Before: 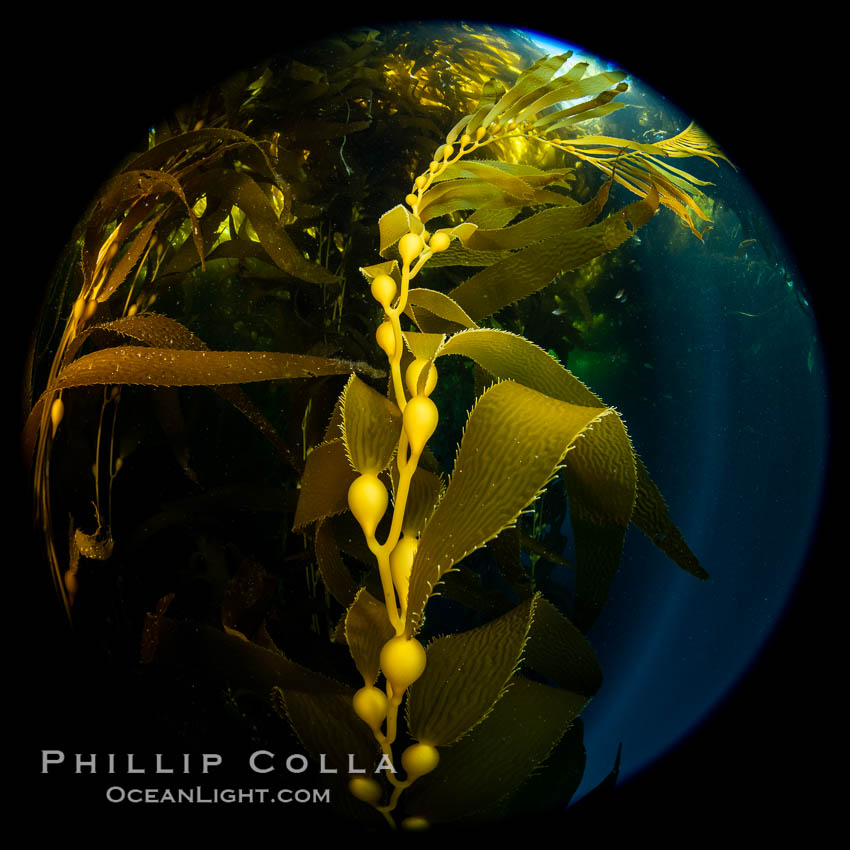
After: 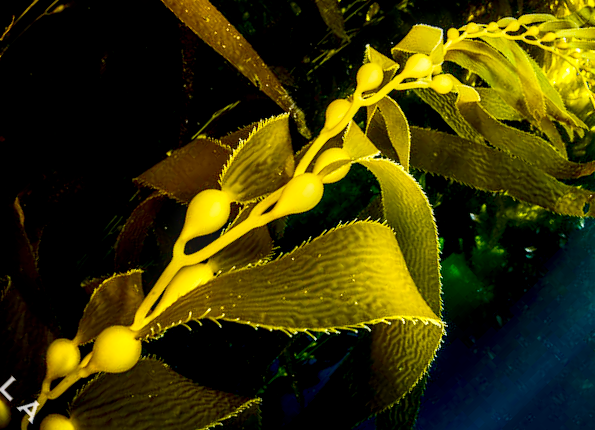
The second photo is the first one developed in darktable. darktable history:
crop and rotate: angle -45.75°, top 16.696%, right 0.855%, bottom 11.738%
exposure: exposure 0.61 EV, compensate highlight preservation false
filmic rgb: black relative exposure -8.77 EV, white relative exposure 4.98 EV, target black luminance 0%, hardness 3.77, latitude 65.39%, contrast 0.823, shadows ↔ highlights balance 19.2%, add noise in highlights 0, preserve chrominance no, color science v4 (2020)
local contrast: detail 160%
sharpen: radius 2.853, amount 0.855, threshold 47.397
contrast brightness saturation: contrast 0.288
color balance rgb: linear chroma grading › global chroma 7.935%, perceptual saturation grading › global saturation 31.205%
